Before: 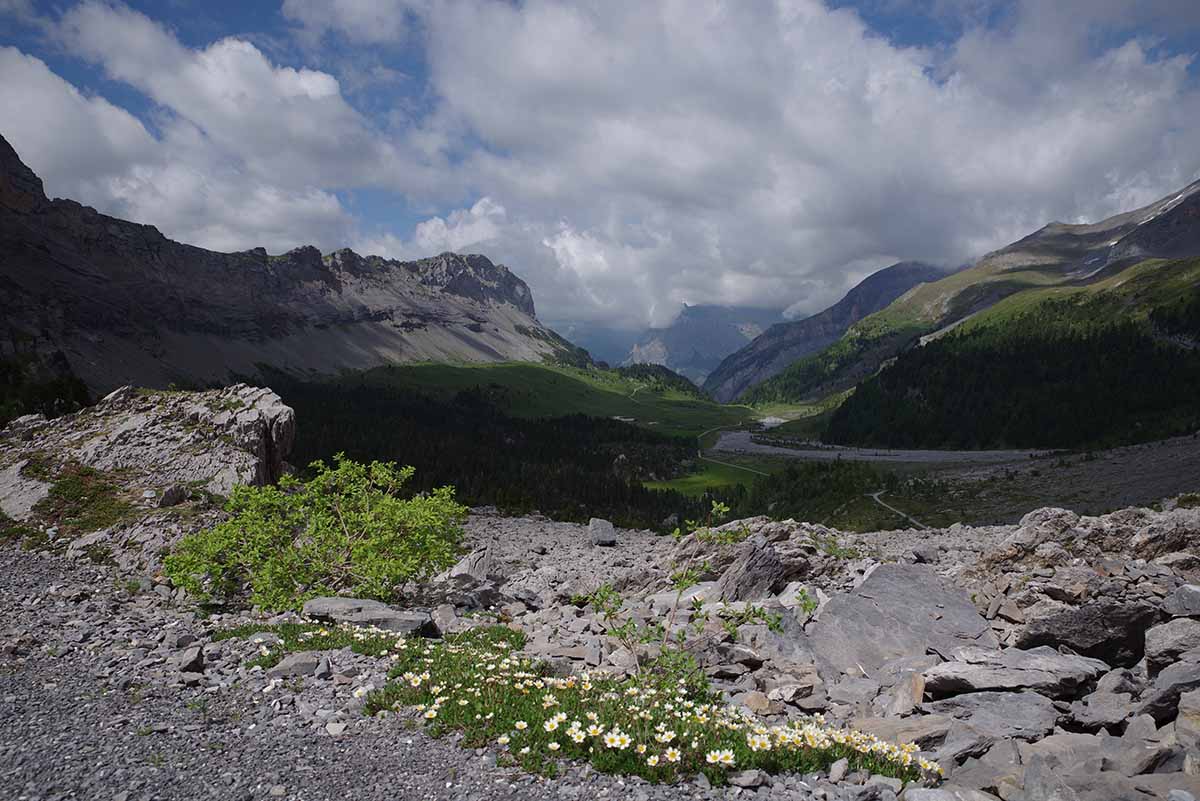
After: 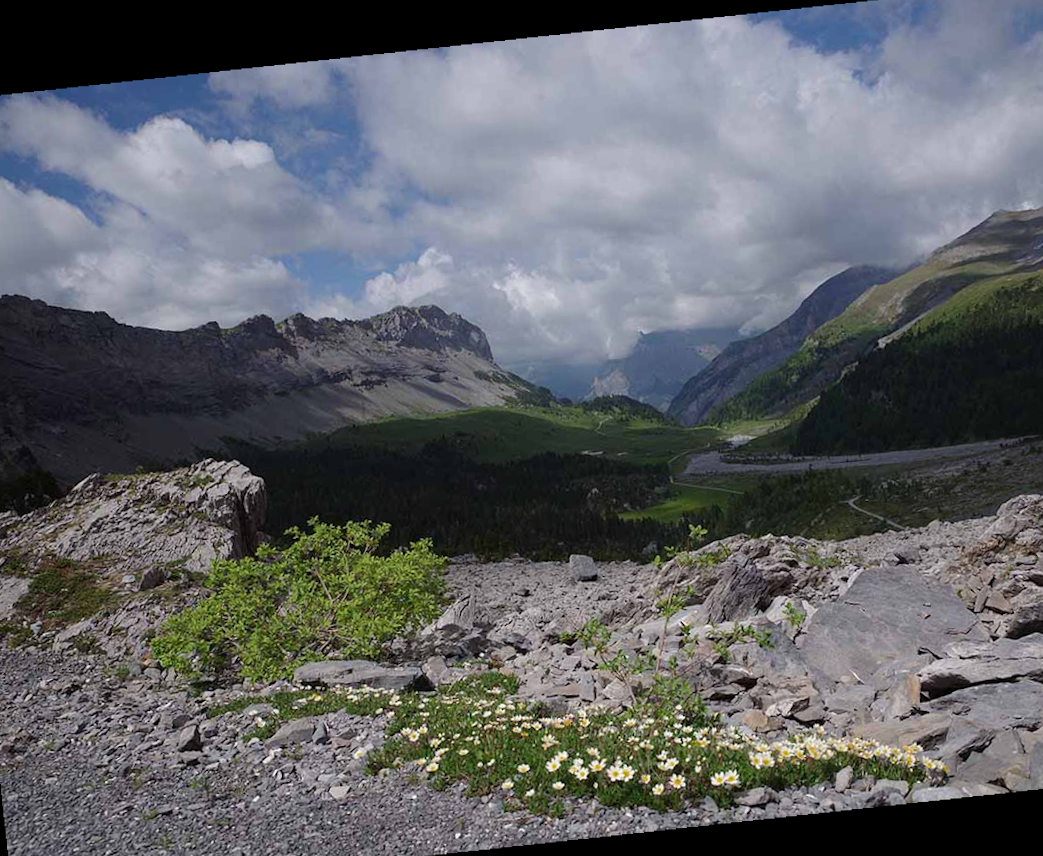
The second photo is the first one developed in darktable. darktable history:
crop and rotate: angle 1°, left 4.281%, top 0.642%, right 11.383%, bottom 2.486%
rotate and perspective: rotation -5.2°, automatic cropping off
